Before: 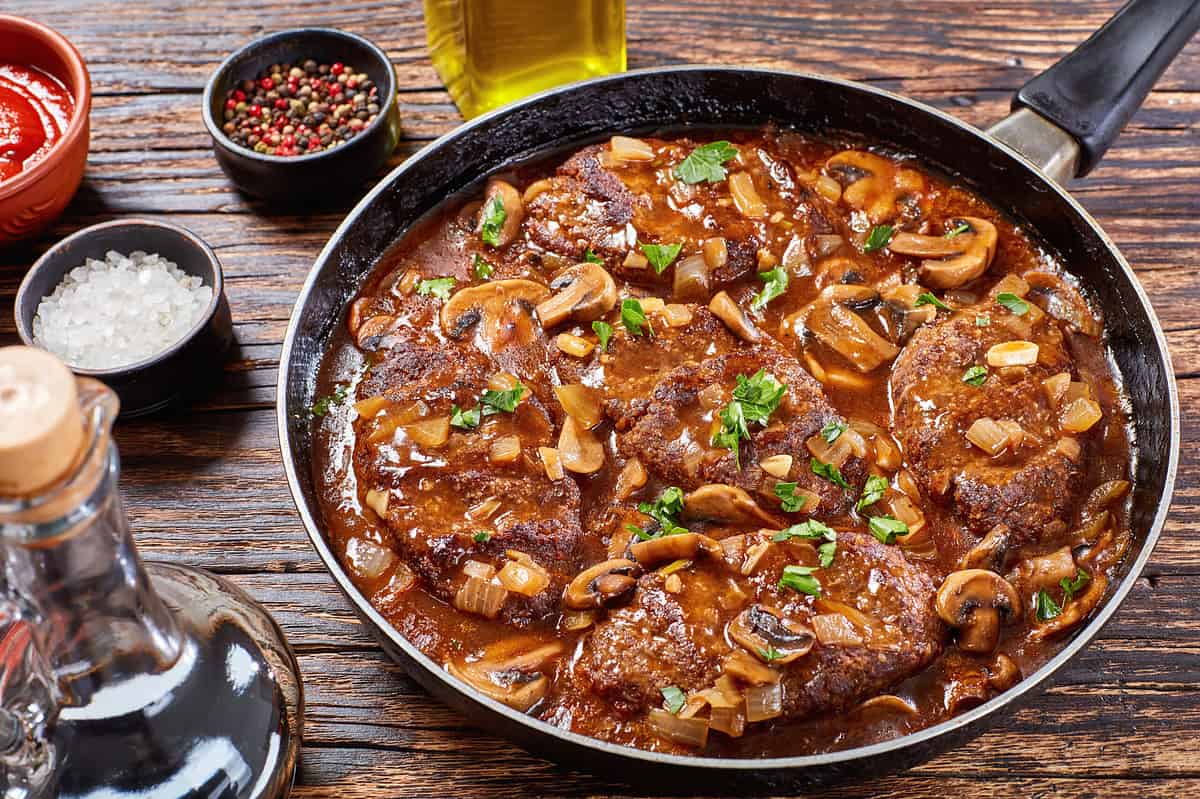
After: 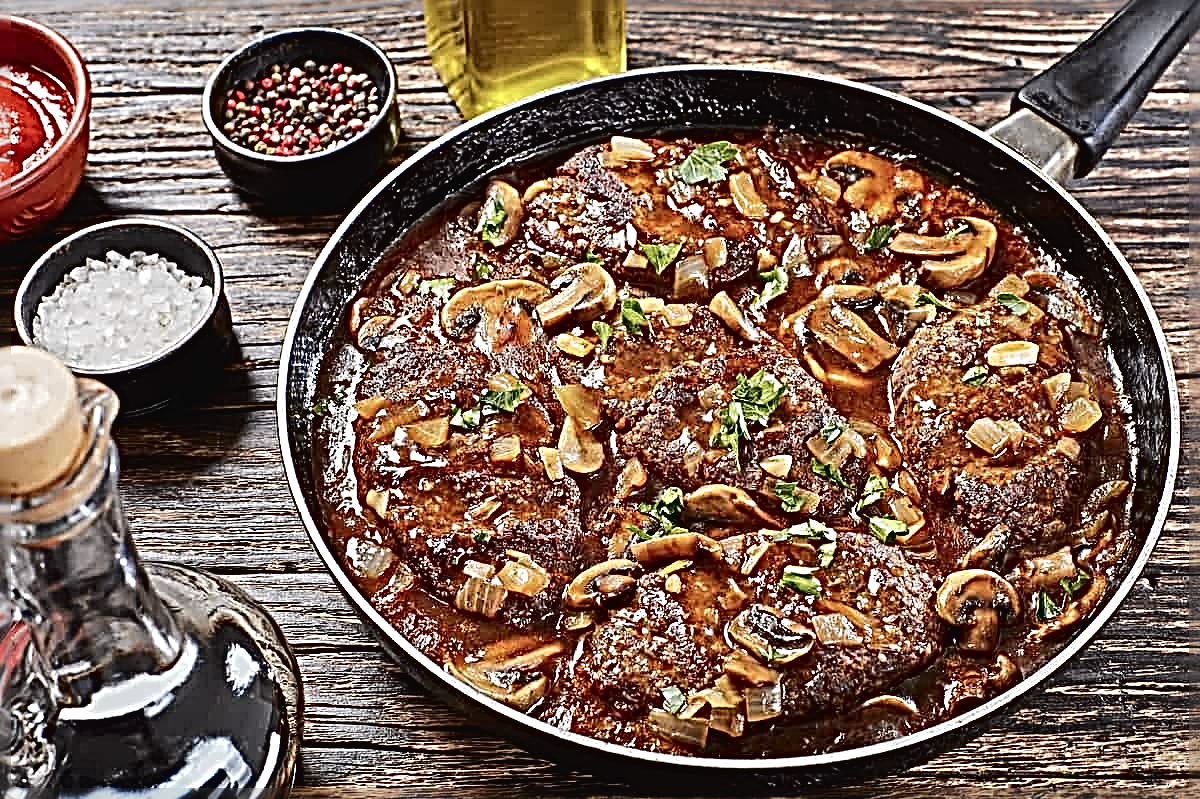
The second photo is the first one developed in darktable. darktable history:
color calibration: gray › normalize channels true, illuminant same as pipeline (D50), adaptation XYZ, x 0.345, y 0.358, temperature 5021.52 K, gamut compression 0.01
sharpen: radius 4.047, amount 1.985
contrast brightness saturation: contrast 0.103, saturation -0.287
tone curve: curves: ch0 [(0, 0.021) (0.049, 0.044) (0.157, 0.131) (0.365, 0.359) (0.499, 0.517) (0.675, 0.667) (0.856, 0.83) (1, 0.969)]; ch1 [(0, 0) (0.302, 0.309) (0.433, 0.443) (0.472, 0.47) (0.502, 0.503) (0.527, 0.516) (0.564, 0.557) (0.614, 0.645) (0.677, 0.722) (0.859, 0.889) (1, 1)]; ch2 [(0, 0) (0.33, 0.301) (0.447, 0.44) (0.487, 0.496) (0.502, 0.501) (0.535, 0.537) (0.565, 0.558) (0.608, 0.624) (1, 1)], color space Lab, independent channels, preserve colors none
